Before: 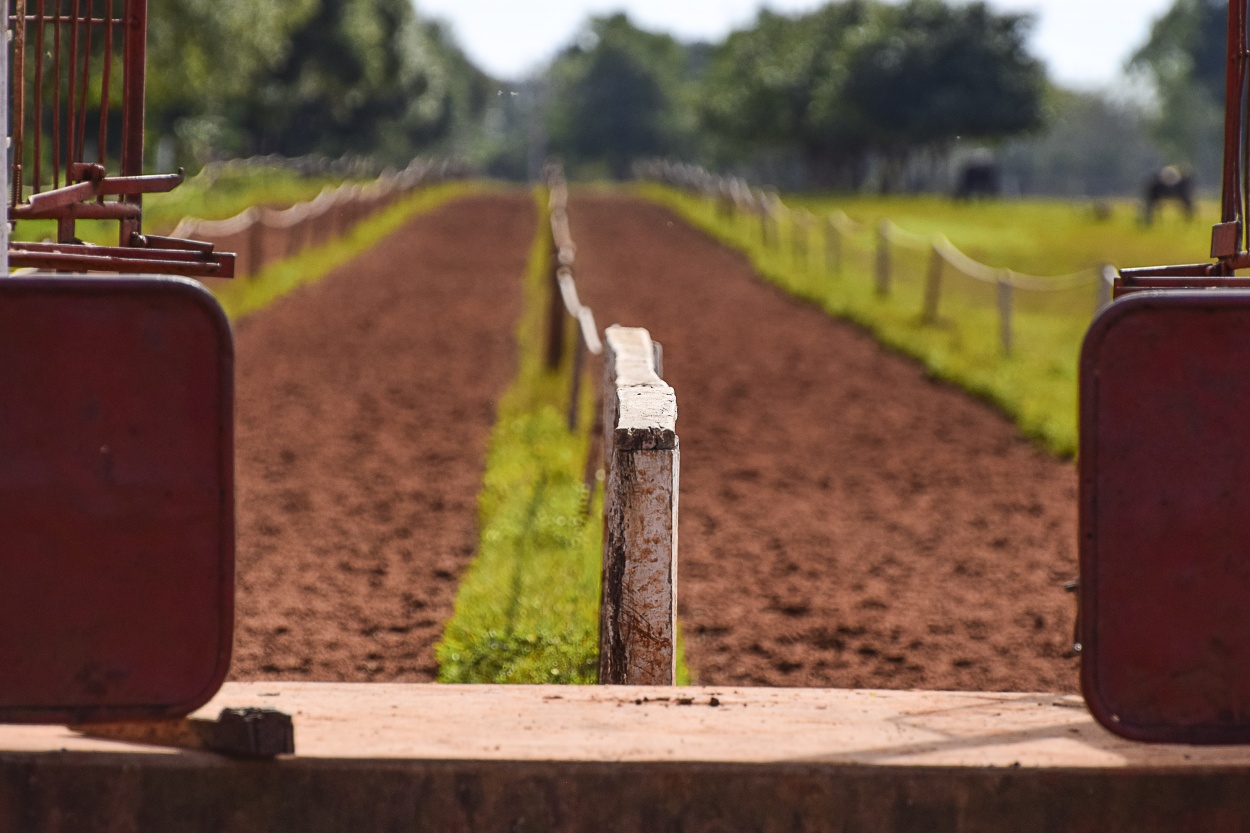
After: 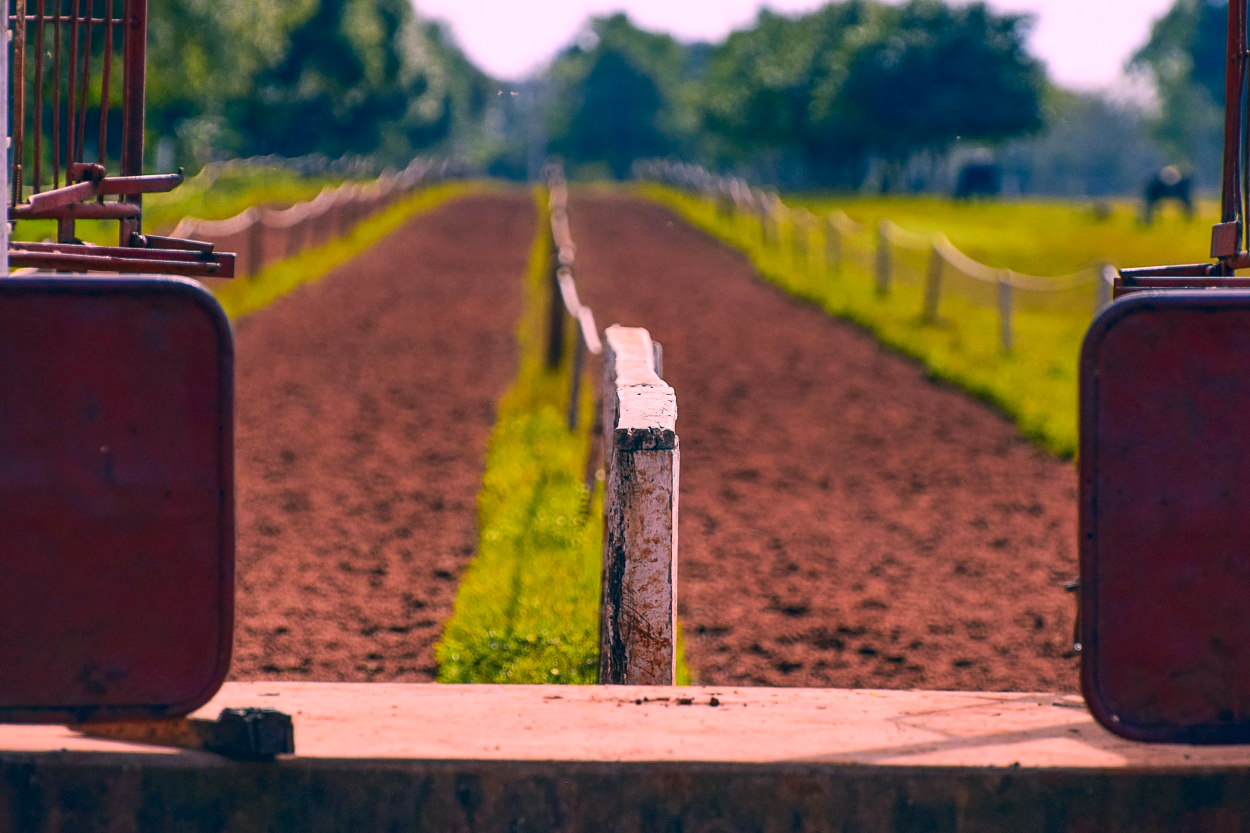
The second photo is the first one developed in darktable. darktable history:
exposure: black level correction 0.005, exposure 0.017 EV, compensate highlight preservation false
color correction: highlights a* 16.98, highlights b* 0.242, shadows a* -14.78, shadows b* -14.74, saturation 1.45
